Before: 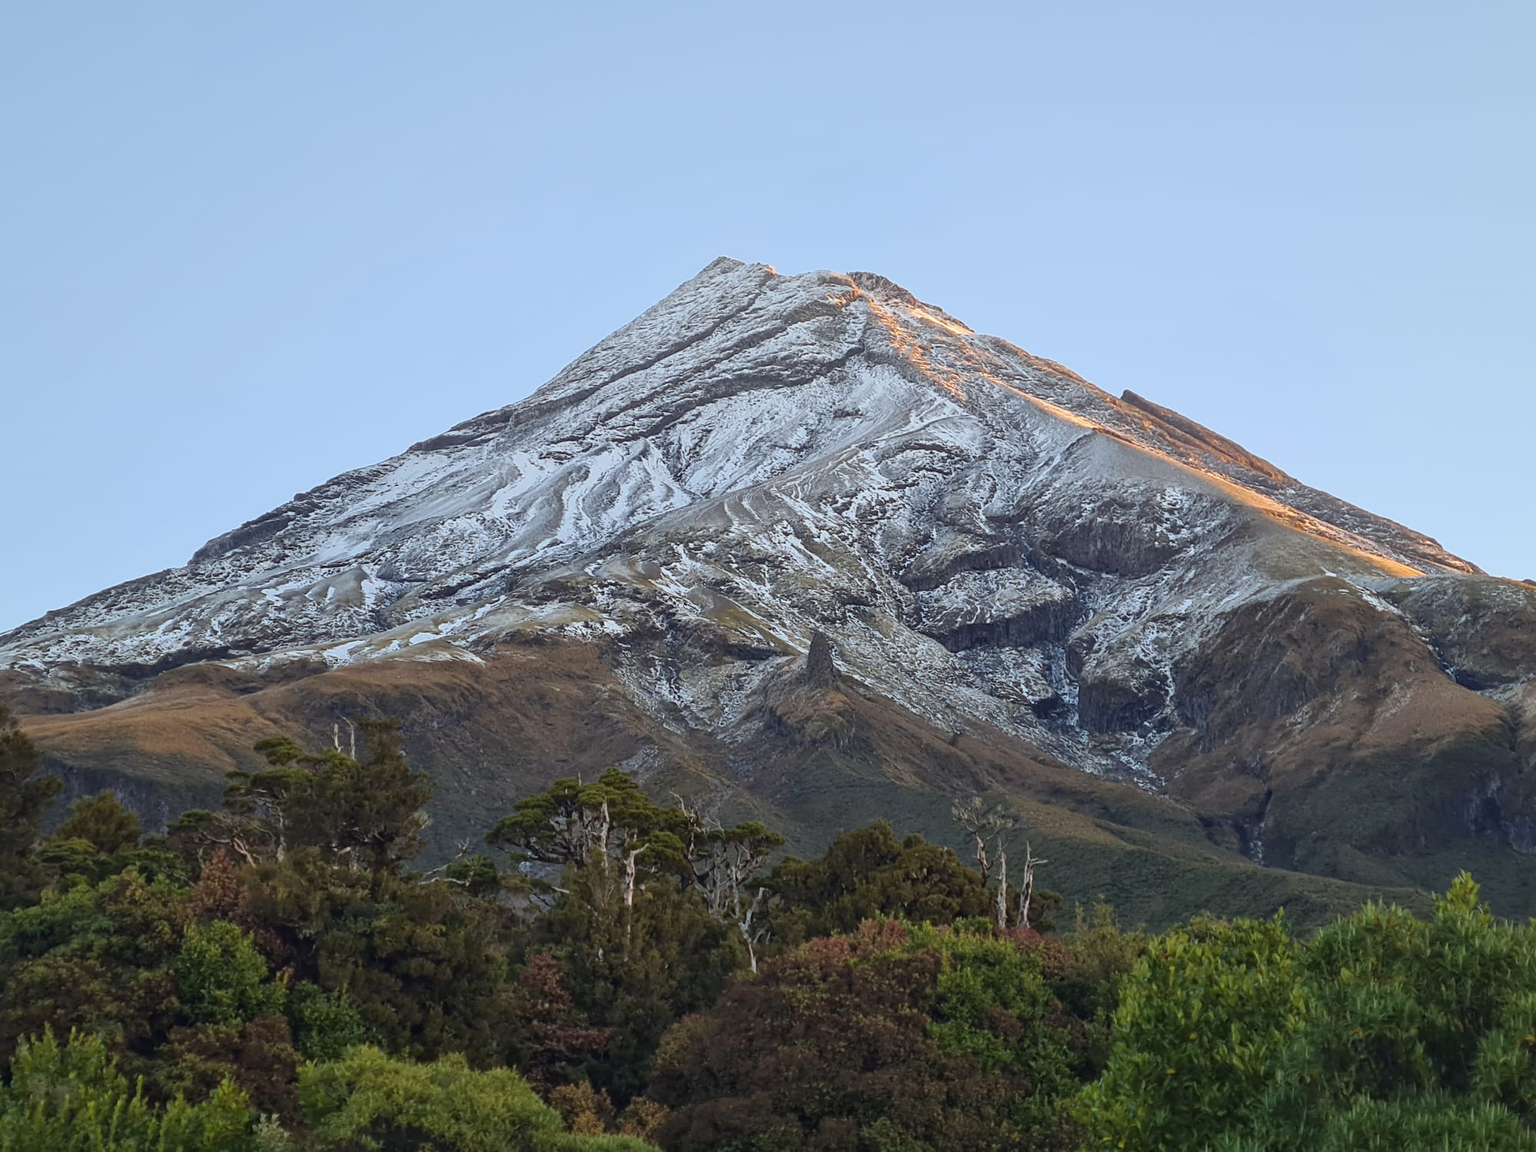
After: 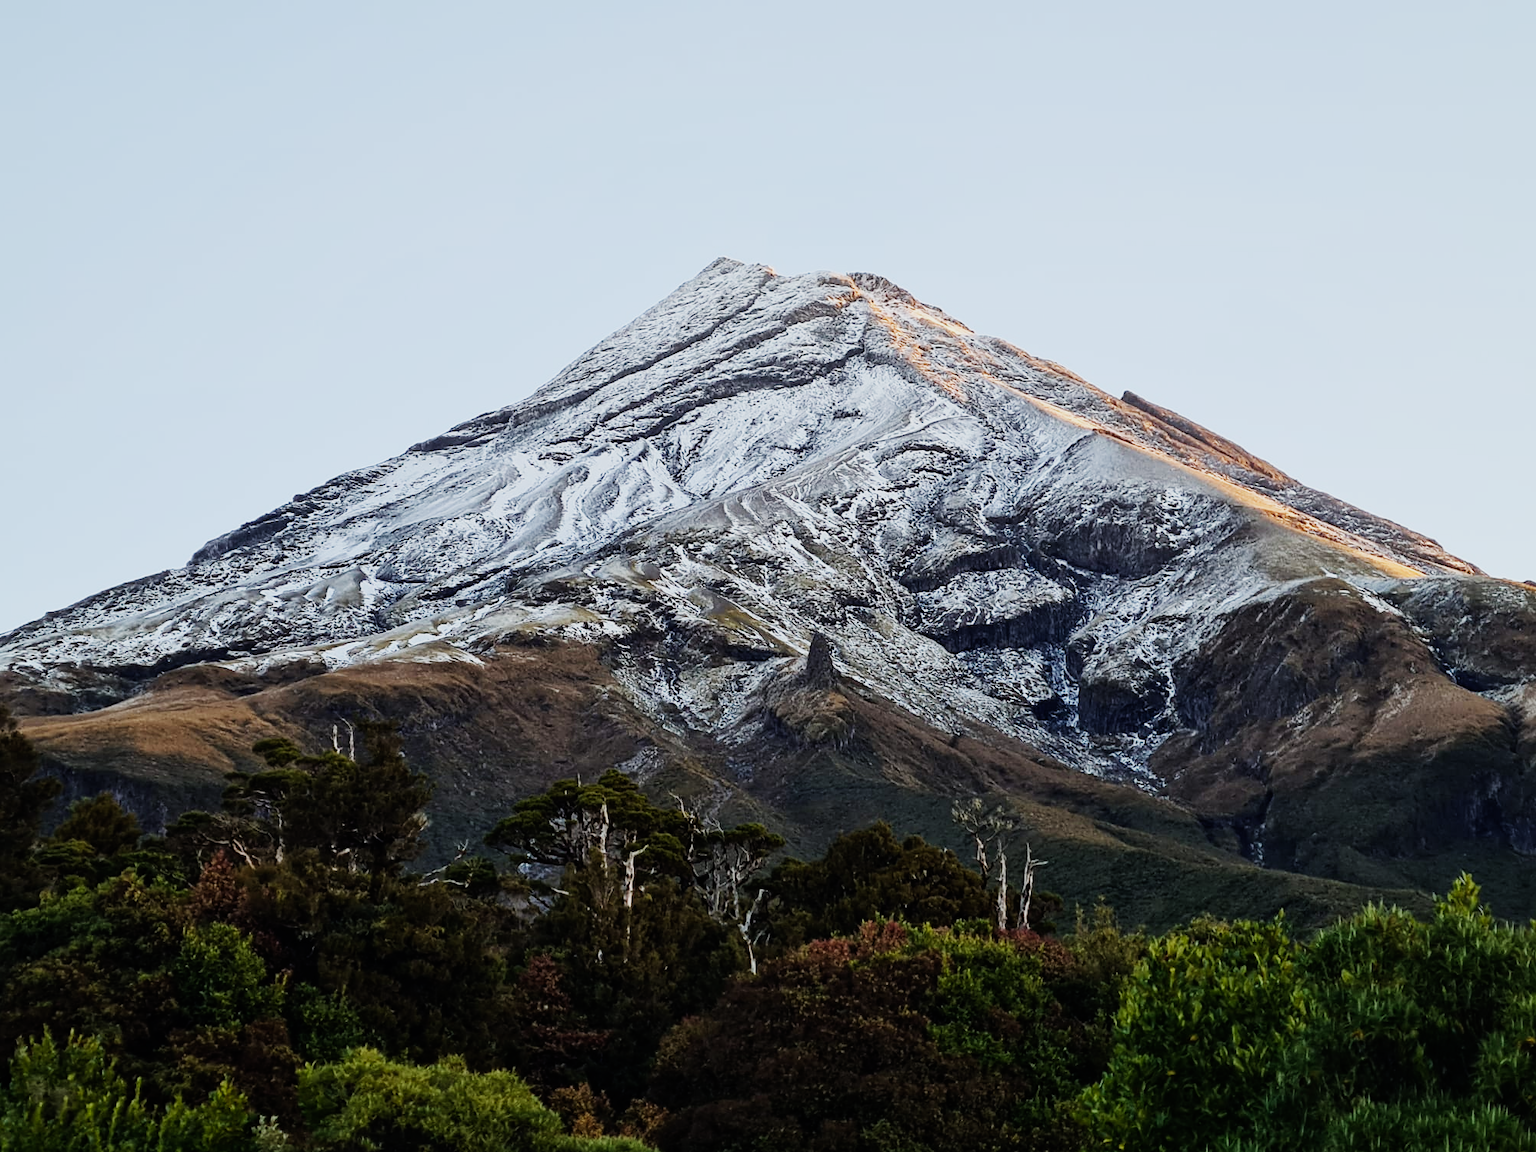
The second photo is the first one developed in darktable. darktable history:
sigmoid: contrast 1.81, skew -0.21, preserve hue 0%, red attenuation 0.1, red rotation 0.035, green attenuation 0.1, green rotation -0.017, blue attenuation 0.15, blue rotation -0.052, base primaries Rec2020
crop and rotate: left 0.126%
tone equalizer: -8 EV -0.417 EV, -7 EV -0.389 EV, -6 EV -0.333 EV, -5 EV -0.222 EV, -3 EV 0.222 EV, -2 EV 0.333 EV, -1 EV 0.389 EV, +0 EV 0.417 EV, edges refinement/feathering 500, mask exposure compensation -1.57 EV, preserve details no
